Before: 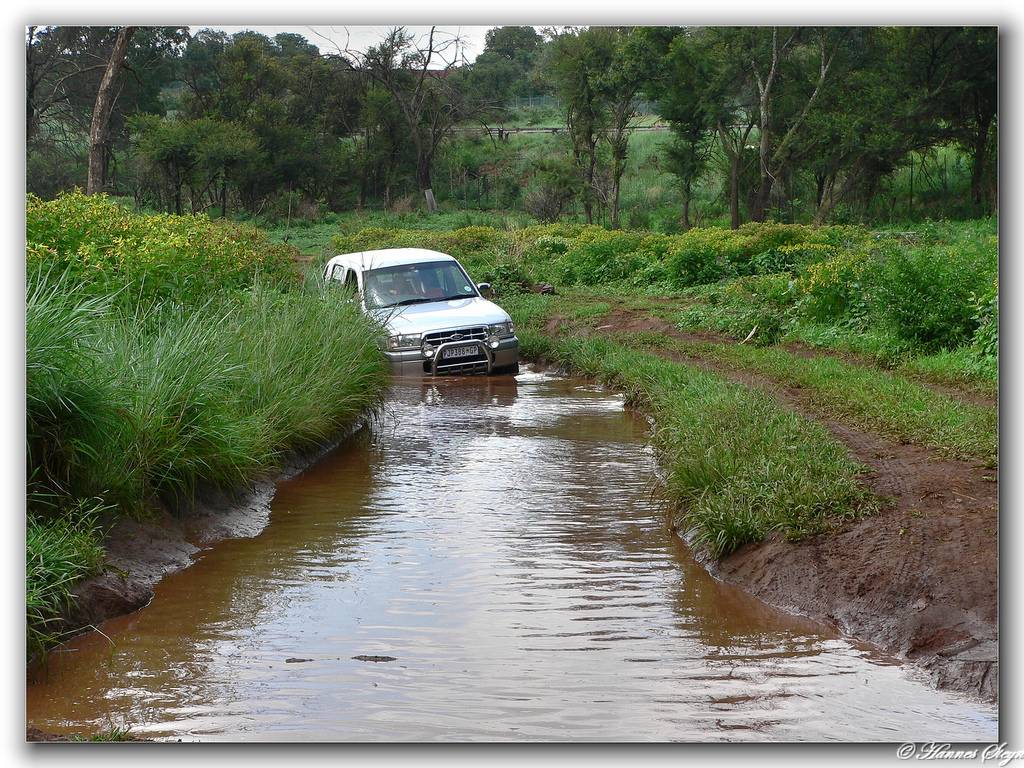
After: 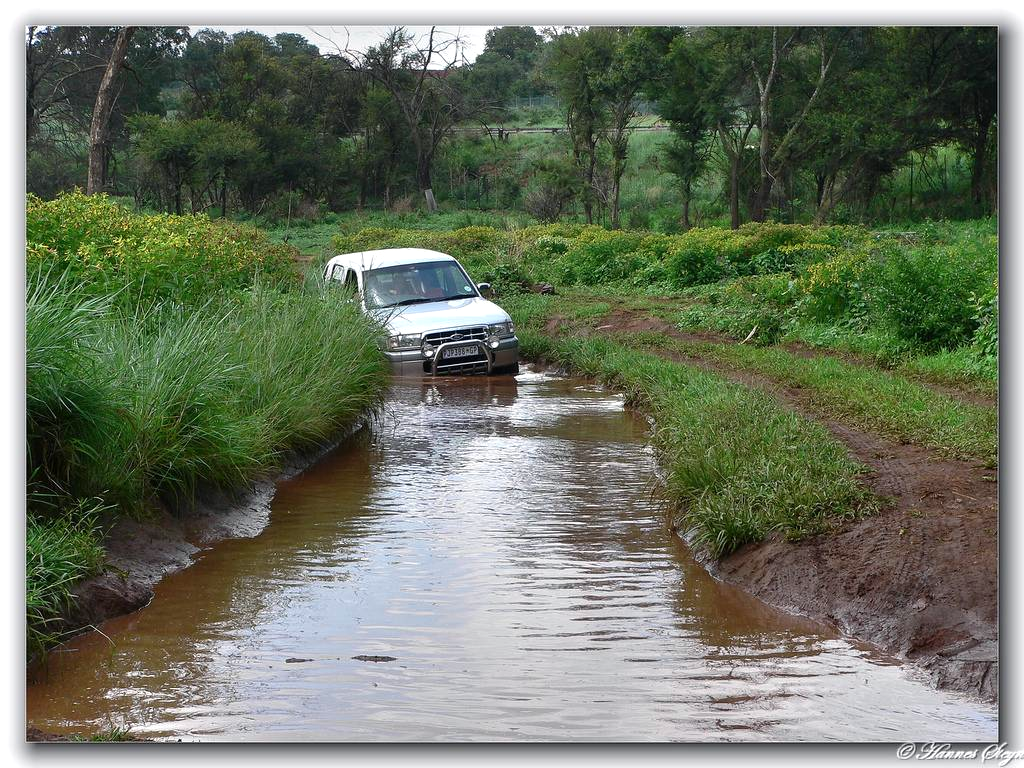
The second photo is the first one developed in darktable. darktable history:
color balance rgb: power › chroma 0.528%, power › hue 257.88°, perceptual saturation grading › global saturation 0.806%, contrast 5.028%
